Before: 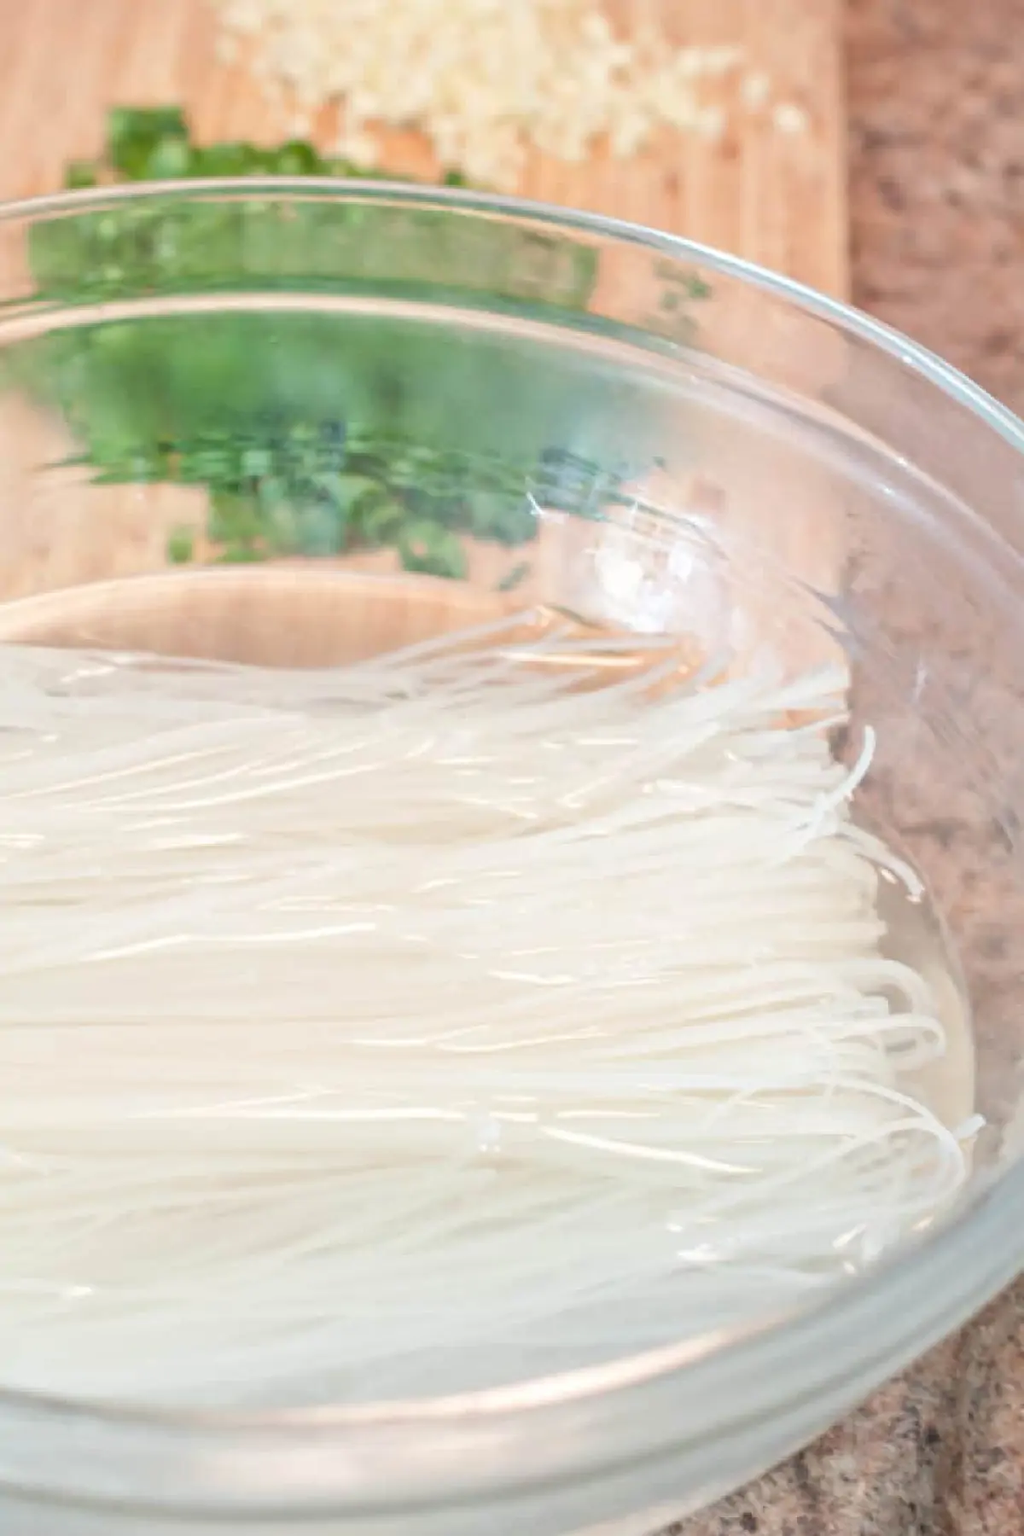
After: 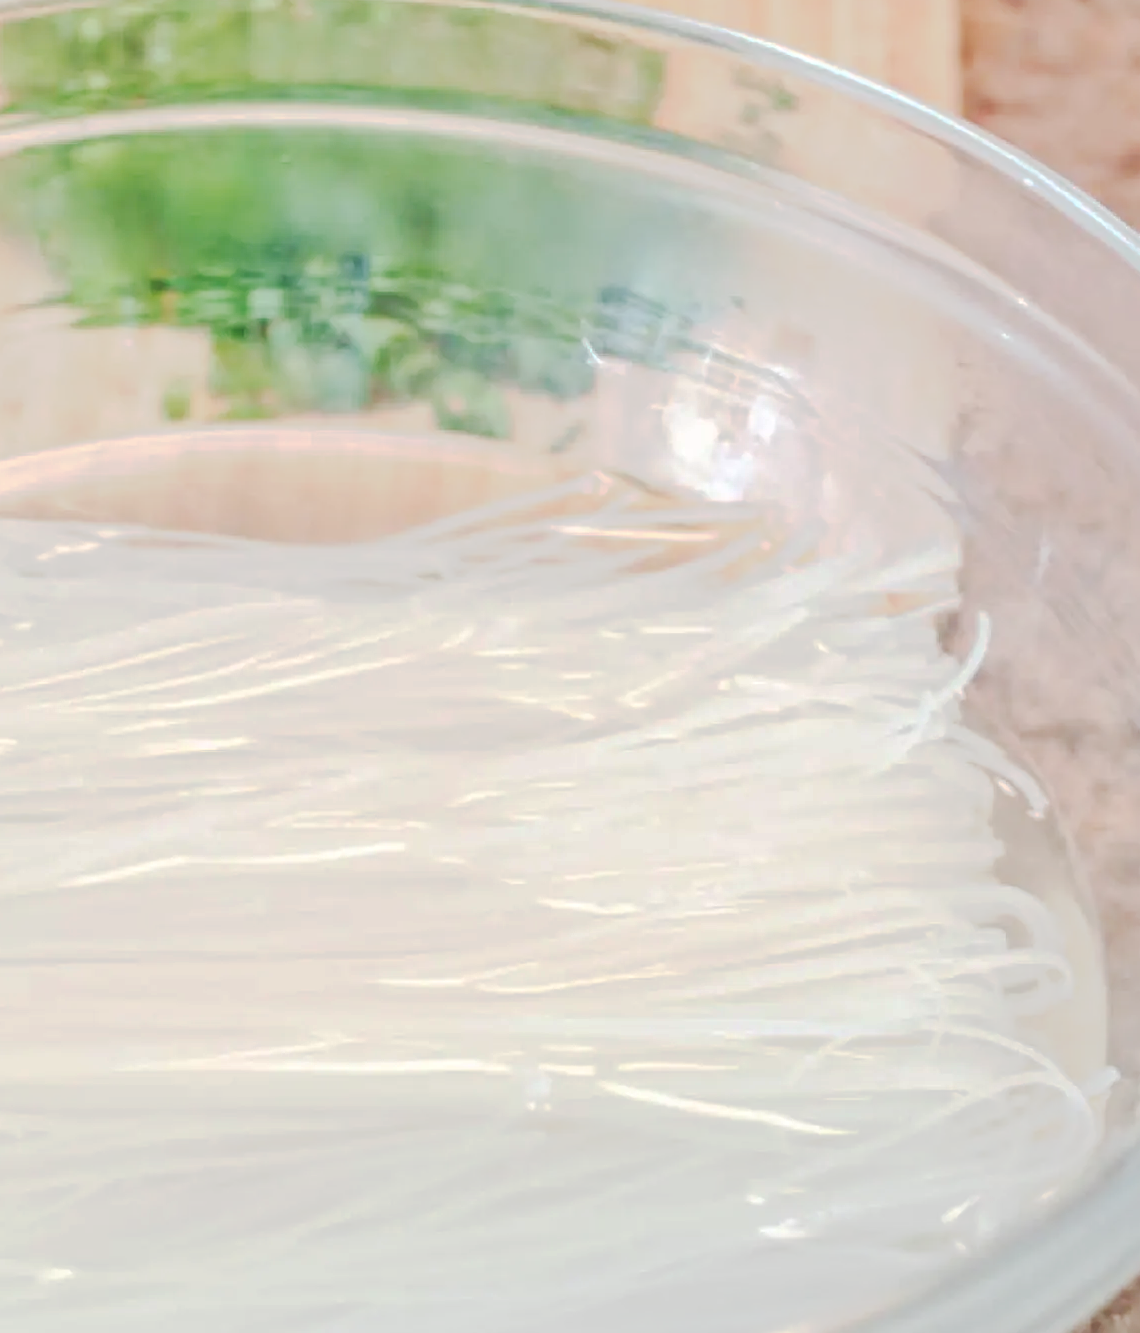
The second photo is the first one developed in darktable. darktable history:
tone curve: curves: ch0 [(0, 0) (0.003, 0.145) (0.011, 0.148) (0.025, 0.15) (0.044, 0.159) (0.069, 0.16) (0.1, 0.164) (0.136, 0.182) (0.177, 0.213) (0.224, 0.247) (0.277, 0.298) (0.335, 0.37) (0.399, 0.456) (0.468, 0.552) (0.543, 0.641) (0.623, 0.713) (0.709, 0.768) (0.801, 0.825) (0.898, 0.868) (1, 1)], preserve colors none
crop and rotate: left 2.991%, top 13.302%, right 1.981%, bottom 12.636%
